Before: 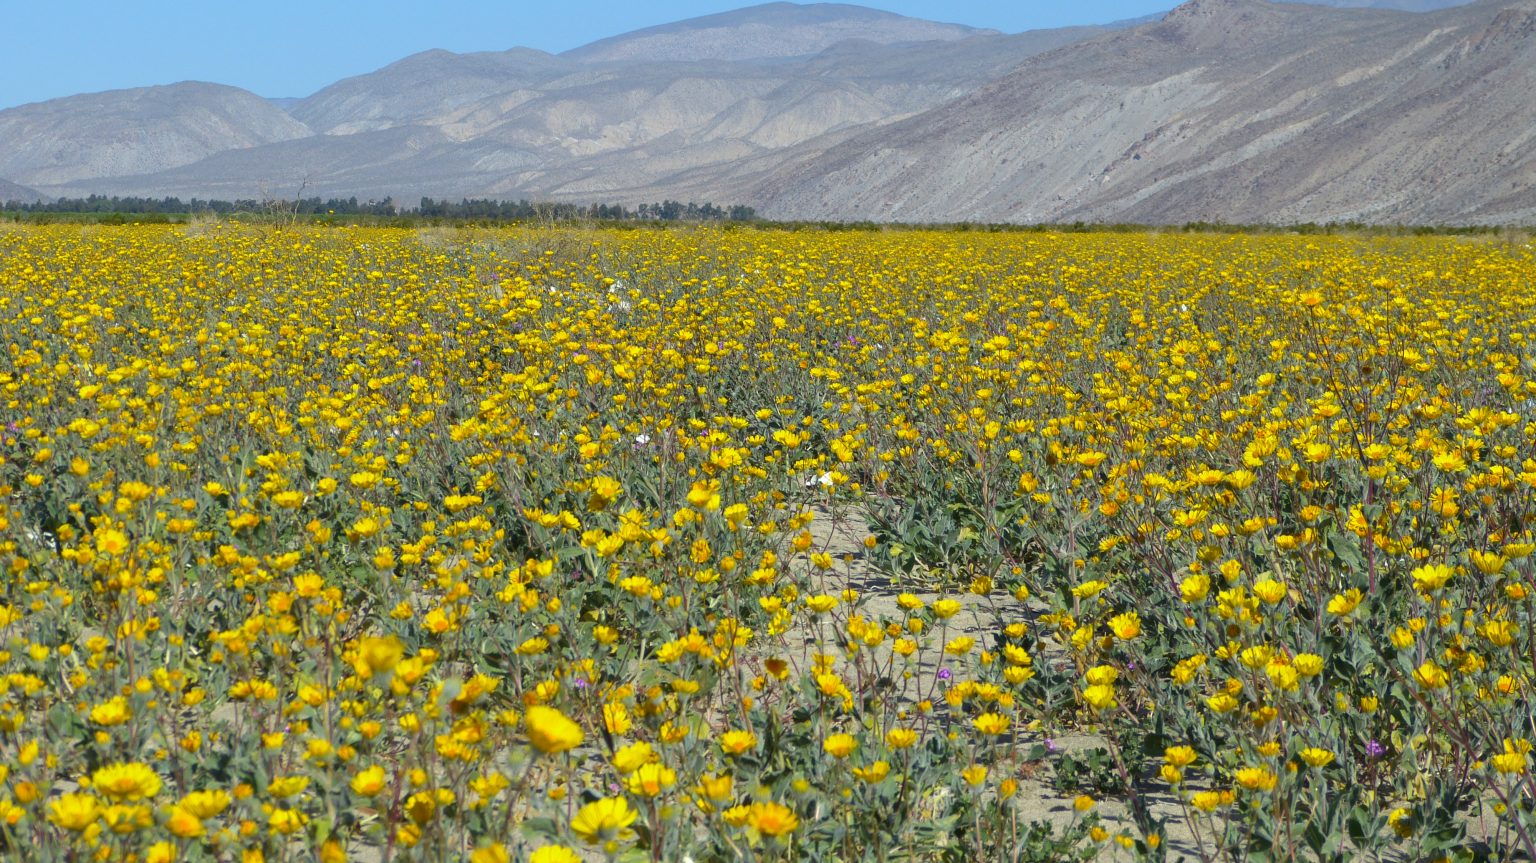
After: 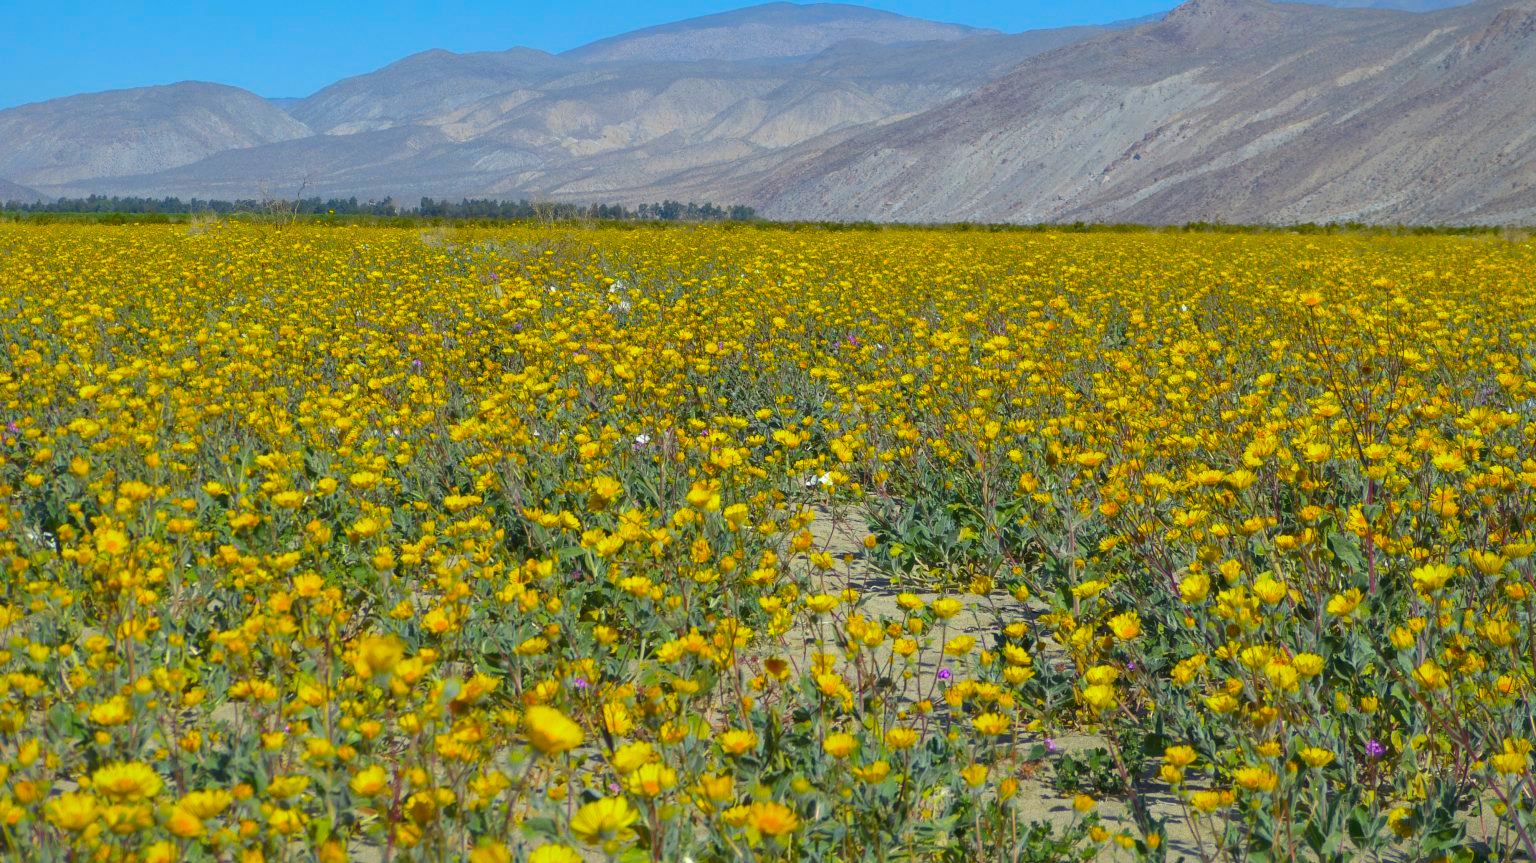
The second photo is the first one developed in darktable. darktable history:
shadows and highlights: shadows 40, highlights -60
color balance rgb: linear chroma grading › global chroma 15%, perceptual saturation grading › global saturation 30%
